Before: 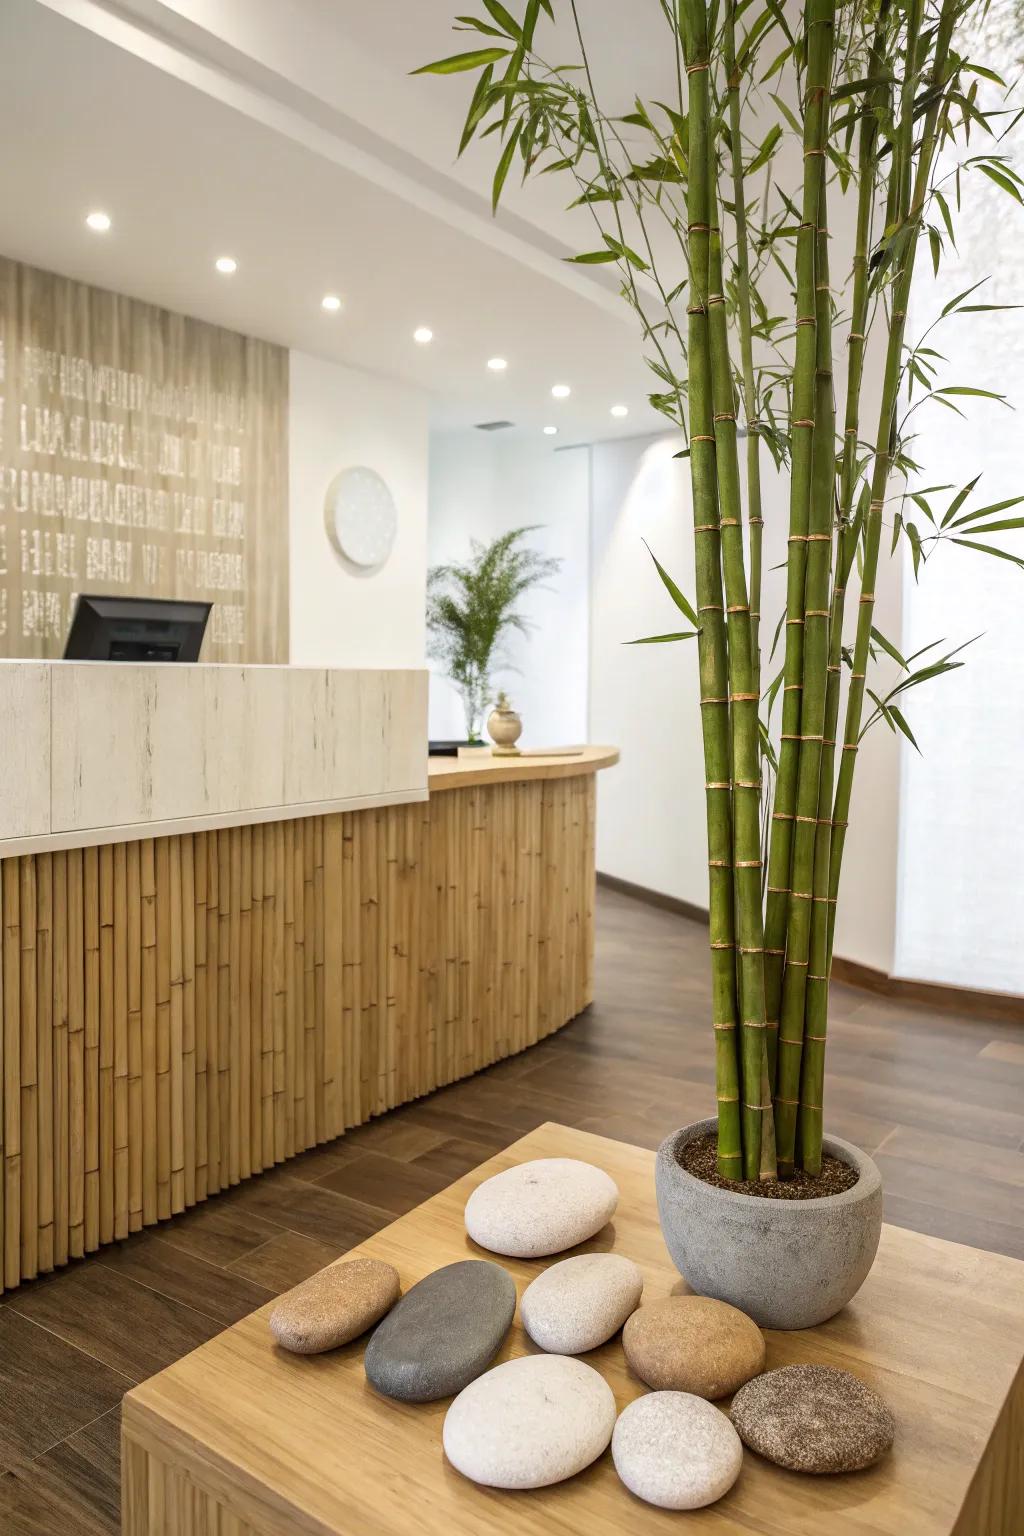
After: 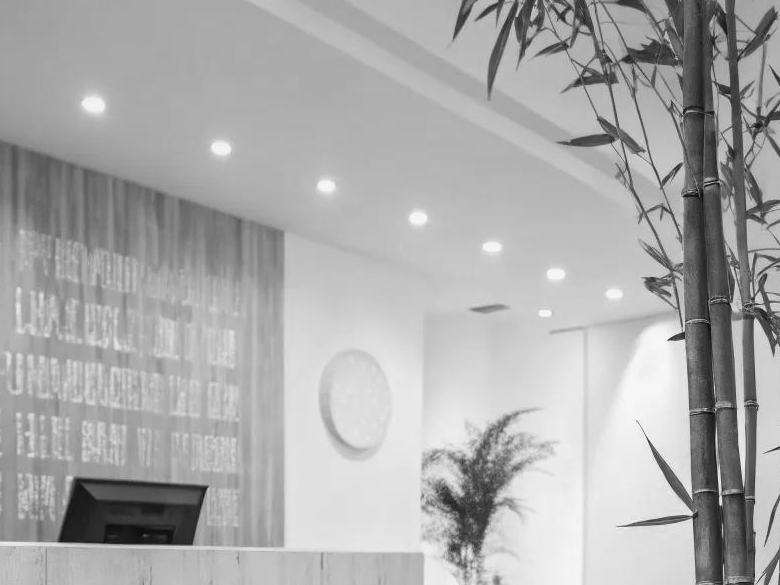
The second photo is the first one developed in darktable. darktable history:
crop: left 0.579%, top 7.627%, right 23.167%, bottom 54.275%
color calibration: output gray [0.21, 0.42, 0.37, 0], gray › normalize channels true, illuminant same as pipeline (D50), adaptation XYZ, x 0.346, y 0.359, gamut compression 0
